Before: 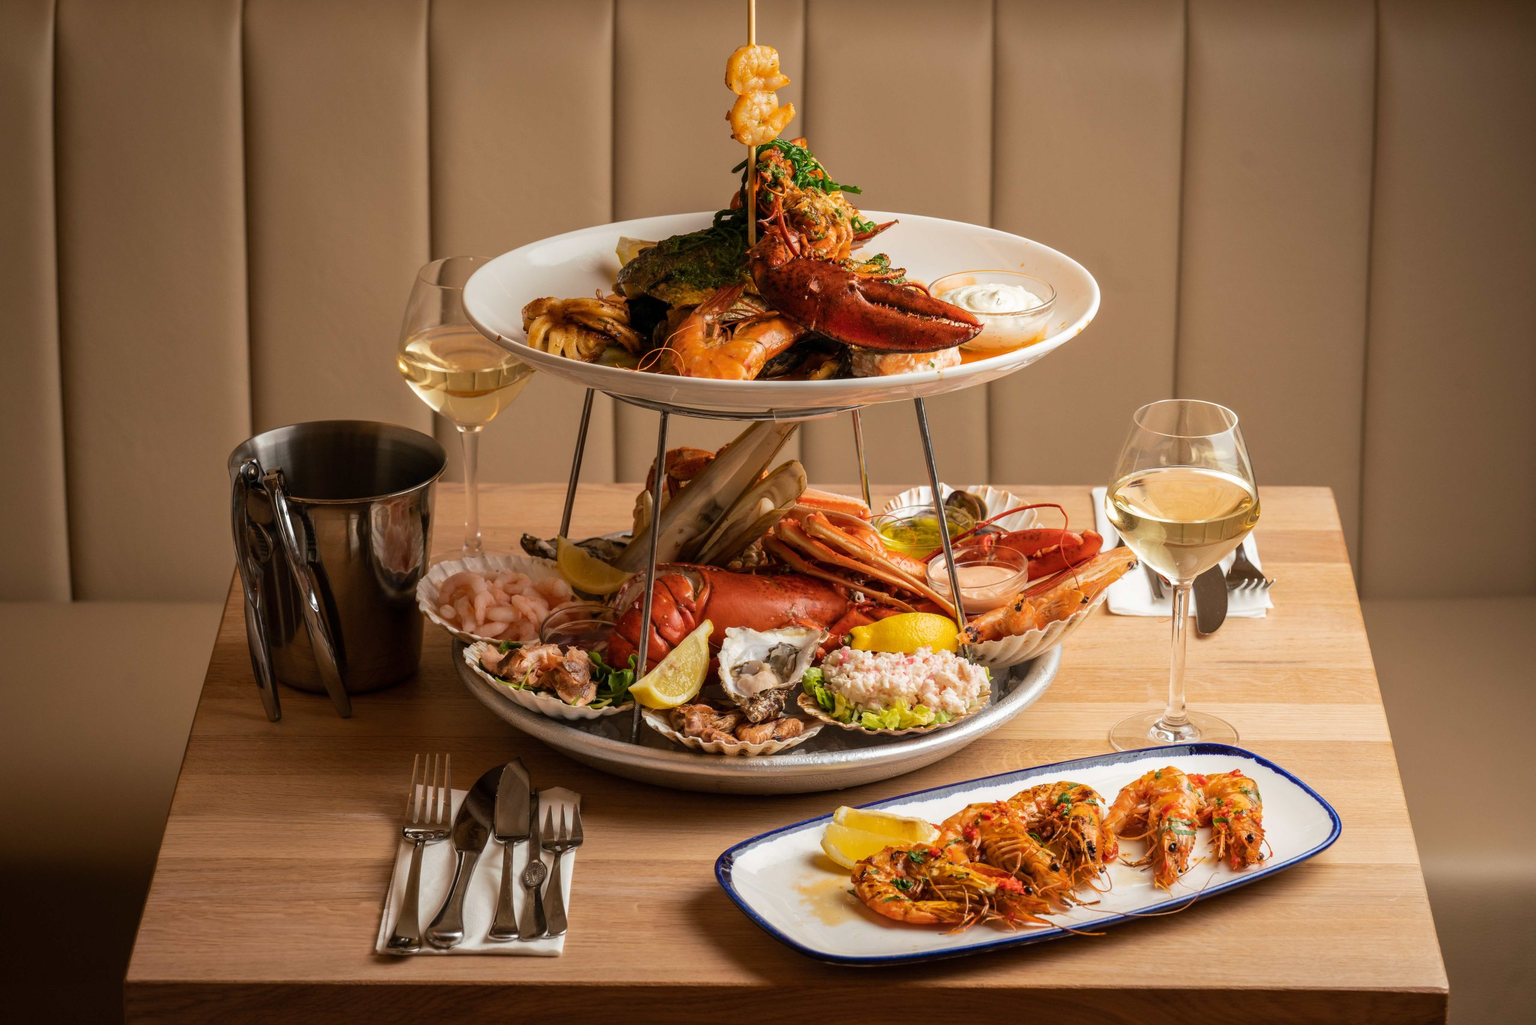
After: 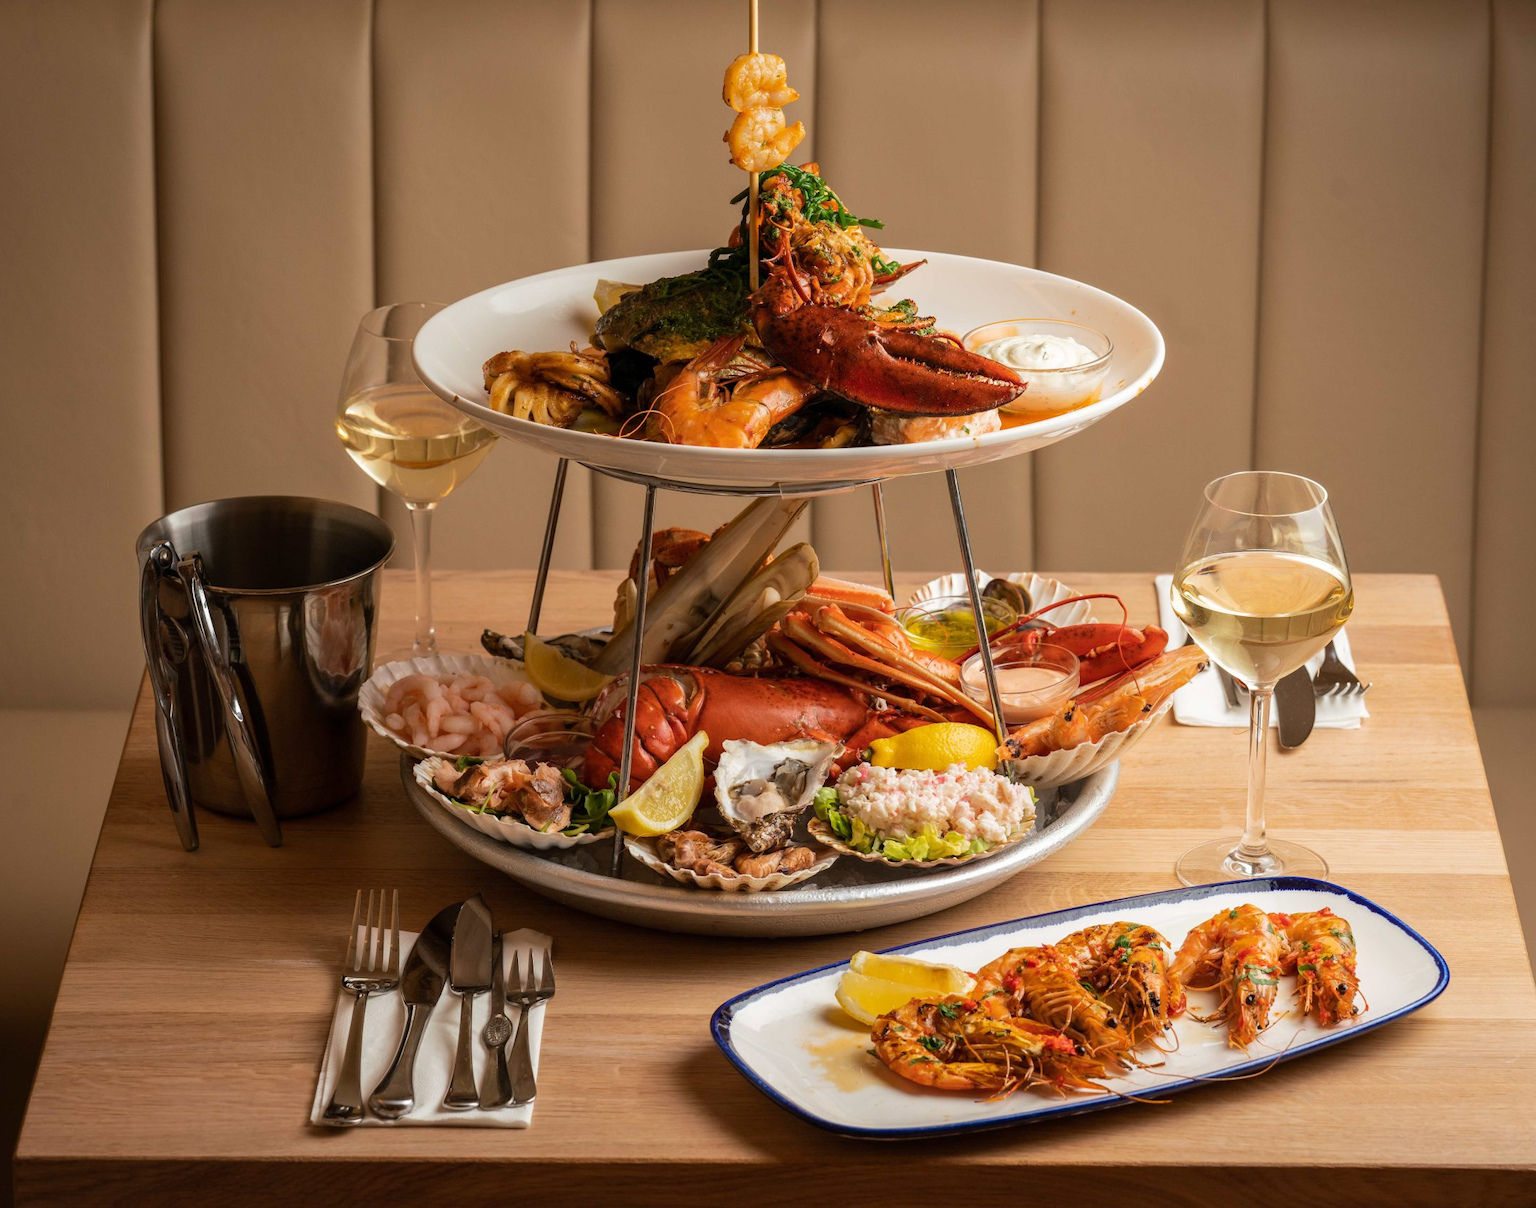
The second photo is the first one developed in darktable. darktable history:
crop: left 7.358%, right 7.872%
